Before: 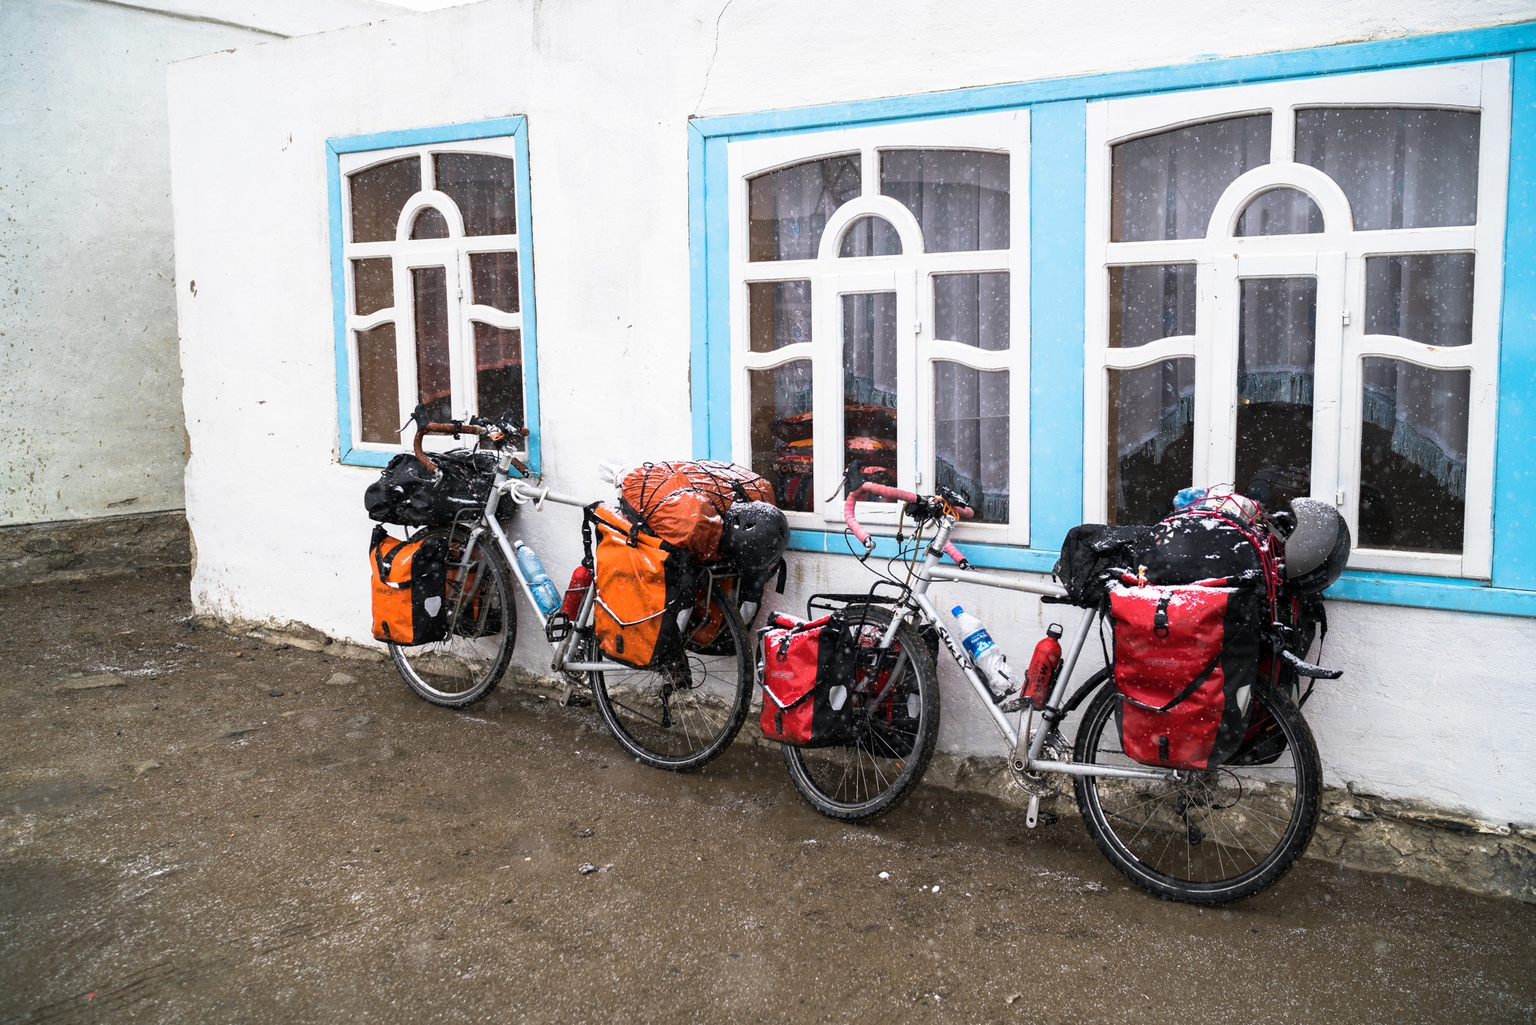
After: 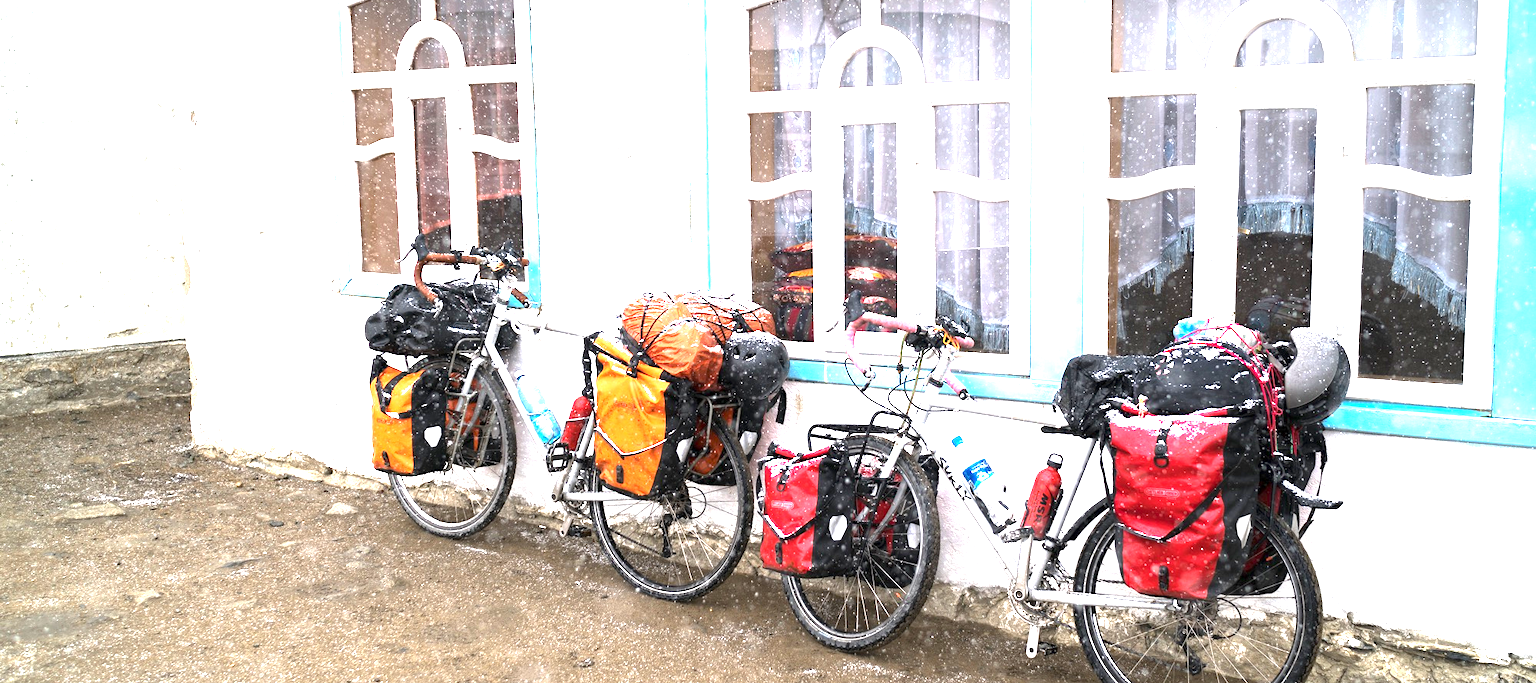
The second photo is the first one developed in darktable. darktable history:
crop: top 16.574%, bottom 16.684%
exposure: exposure 1.991 EV, compensate exposure bias true, compensate highlight preservation false
